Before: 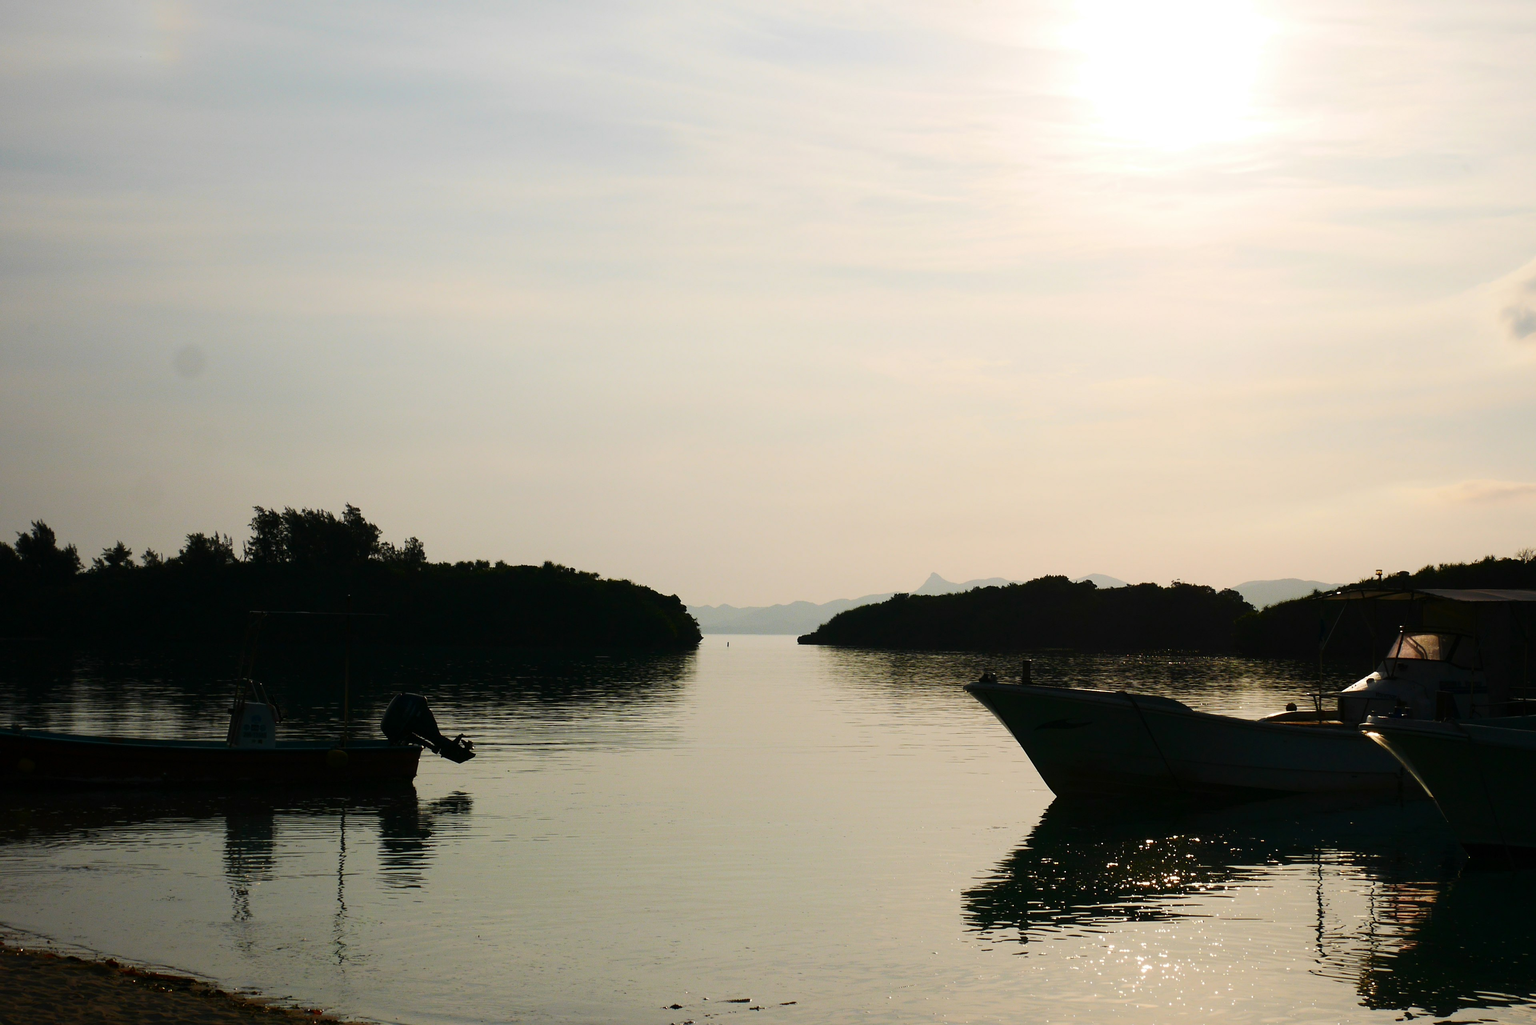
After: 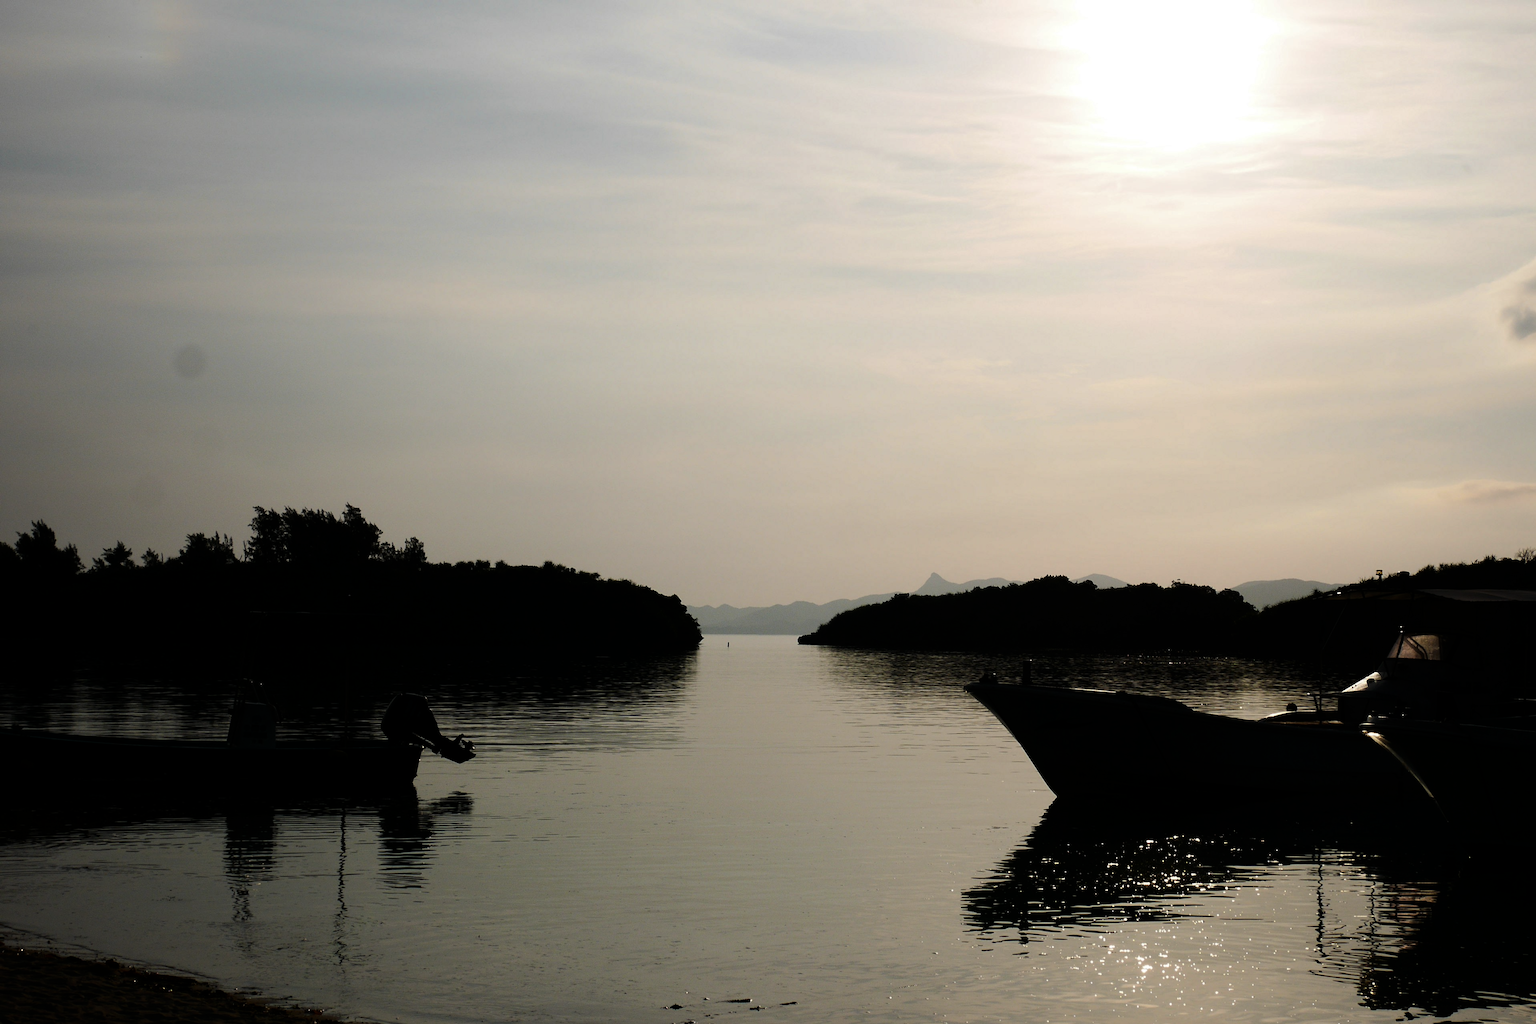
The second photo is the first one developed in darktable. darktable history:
levels: levels [0, 0.618, 1]
